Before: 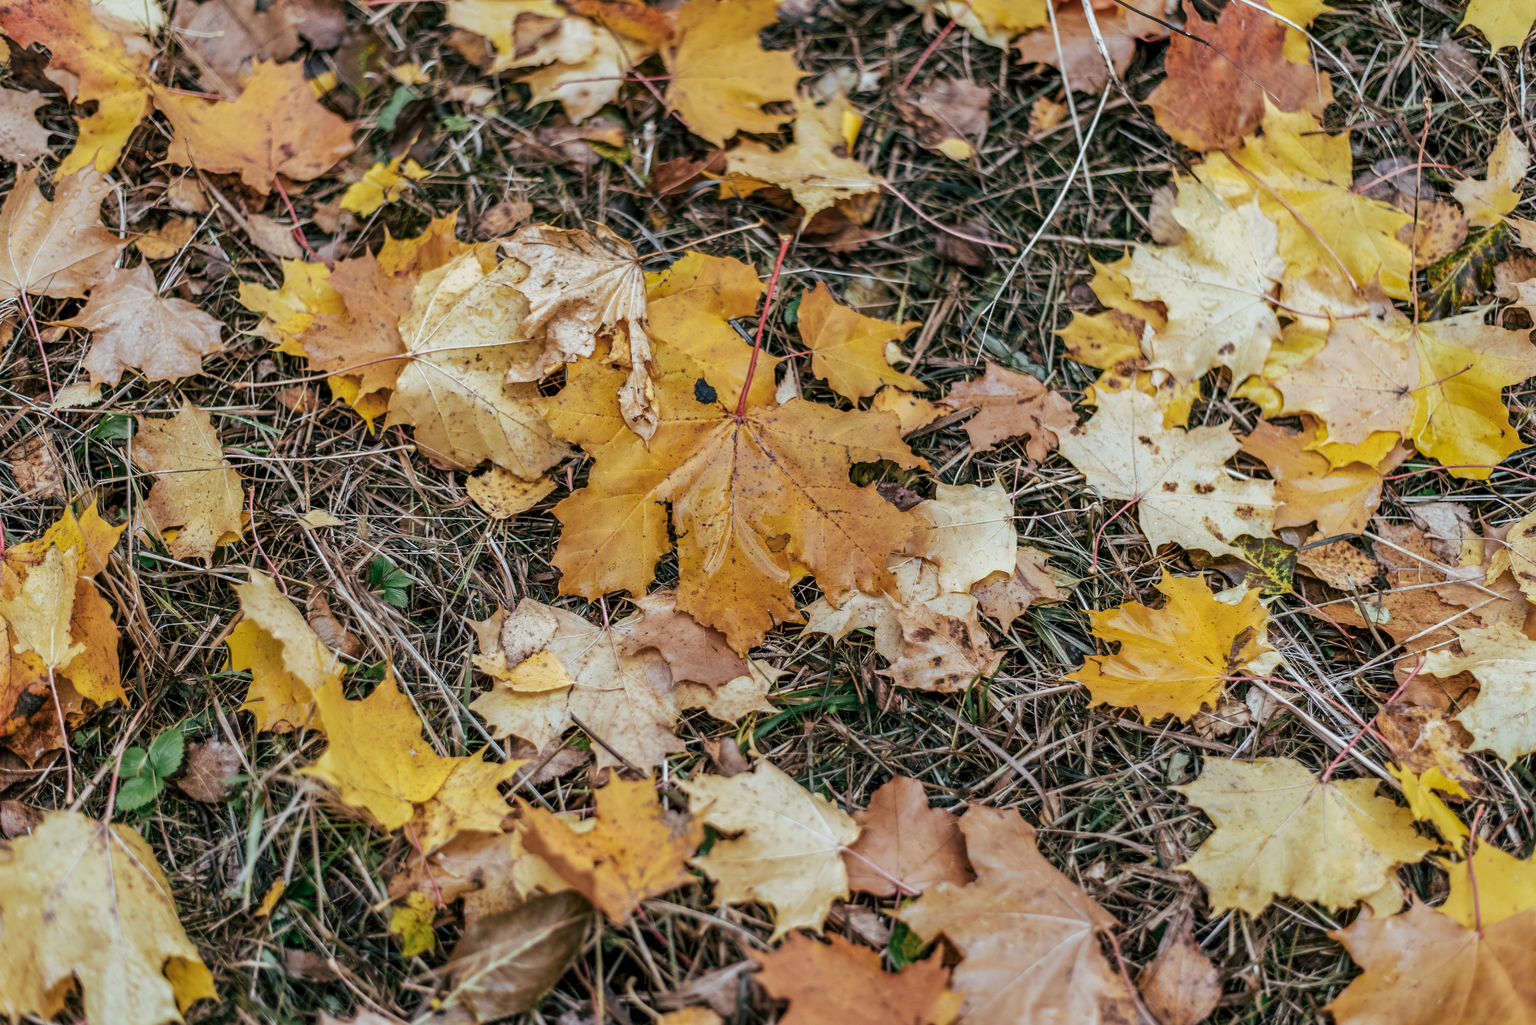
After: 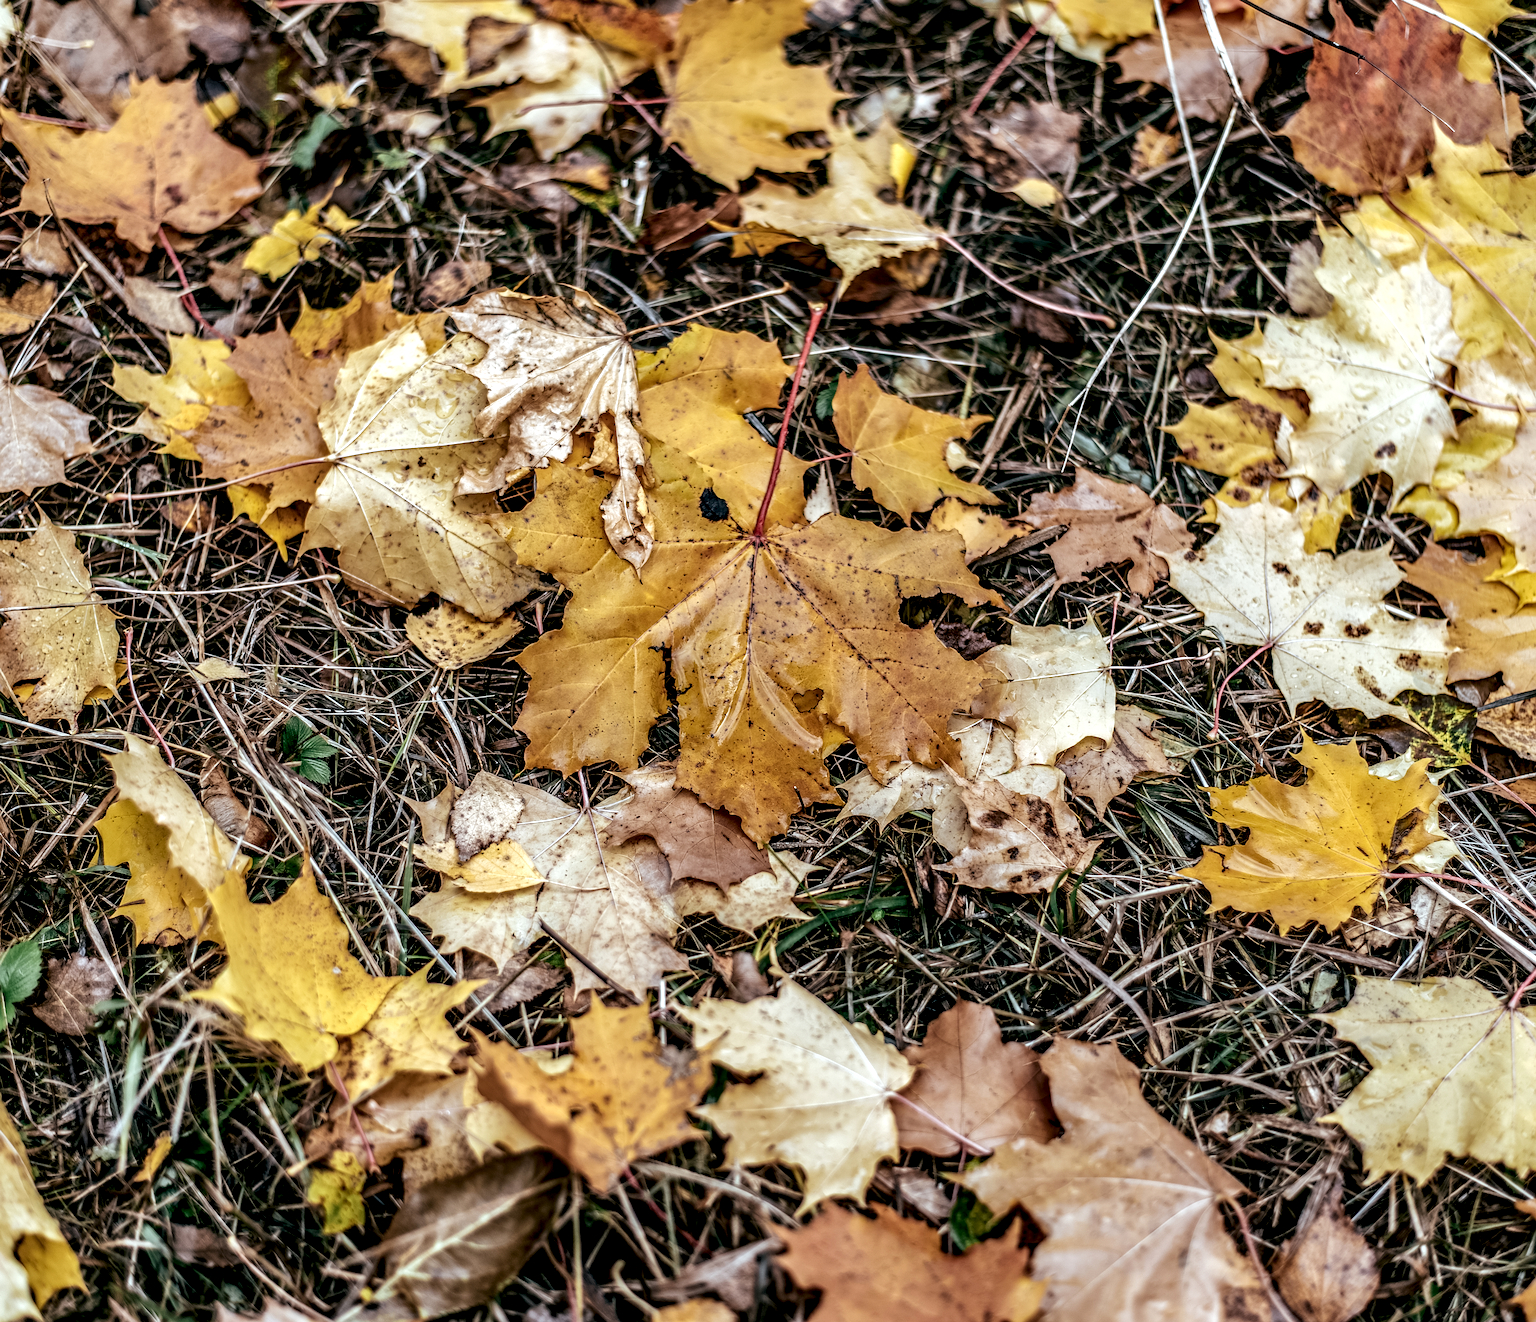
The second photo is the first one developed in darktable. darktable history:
crop: left 9.897%, right 12.535%
local contrast: highlights 80%, shadows 58%, detail 174%, midtone range 0.595
sharpen: on, module defaults
